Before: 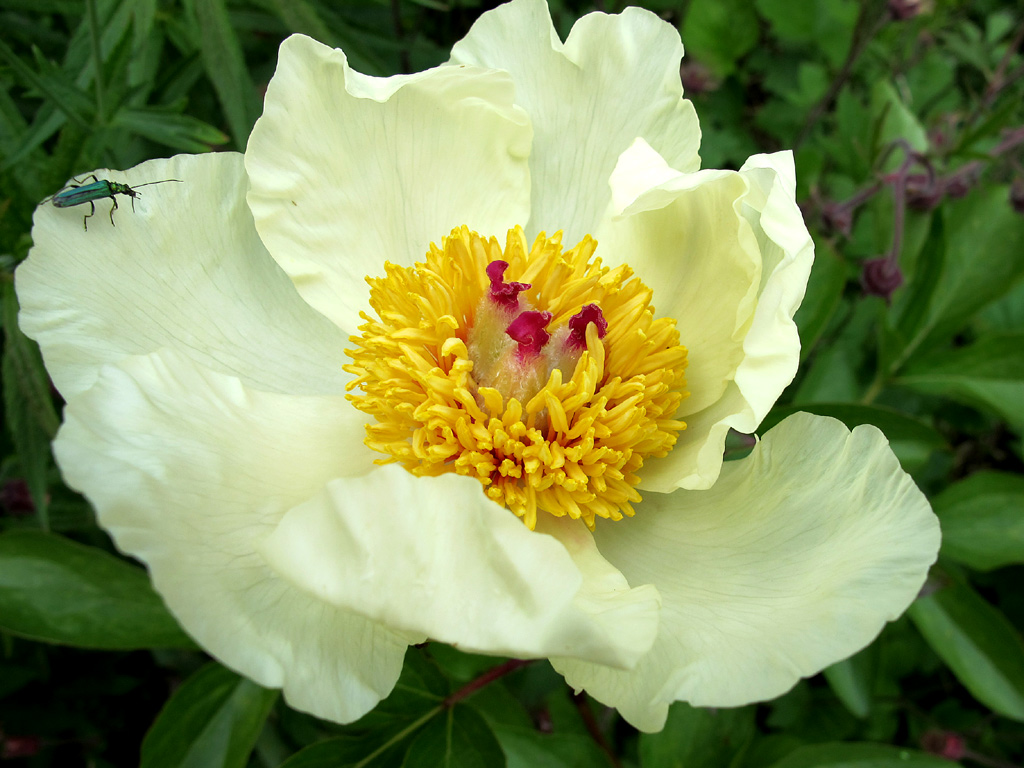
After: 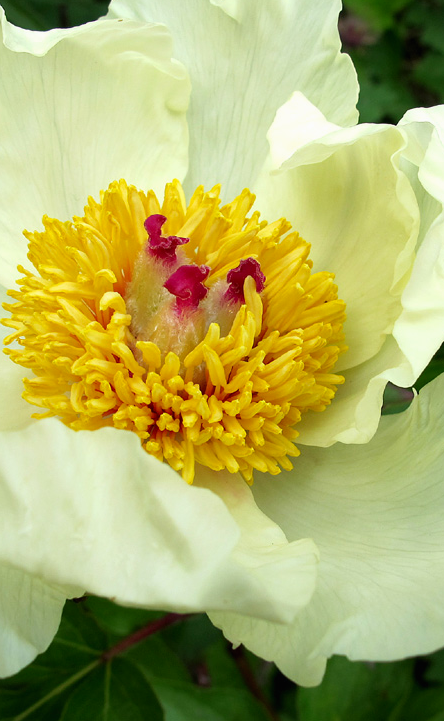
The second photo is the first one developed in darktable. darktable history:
crop: left 33.452%, top 6.025%, right 23.155%
contrast brightness saturation: contrast -0.02, brightness -0.01, saturation 0.03
